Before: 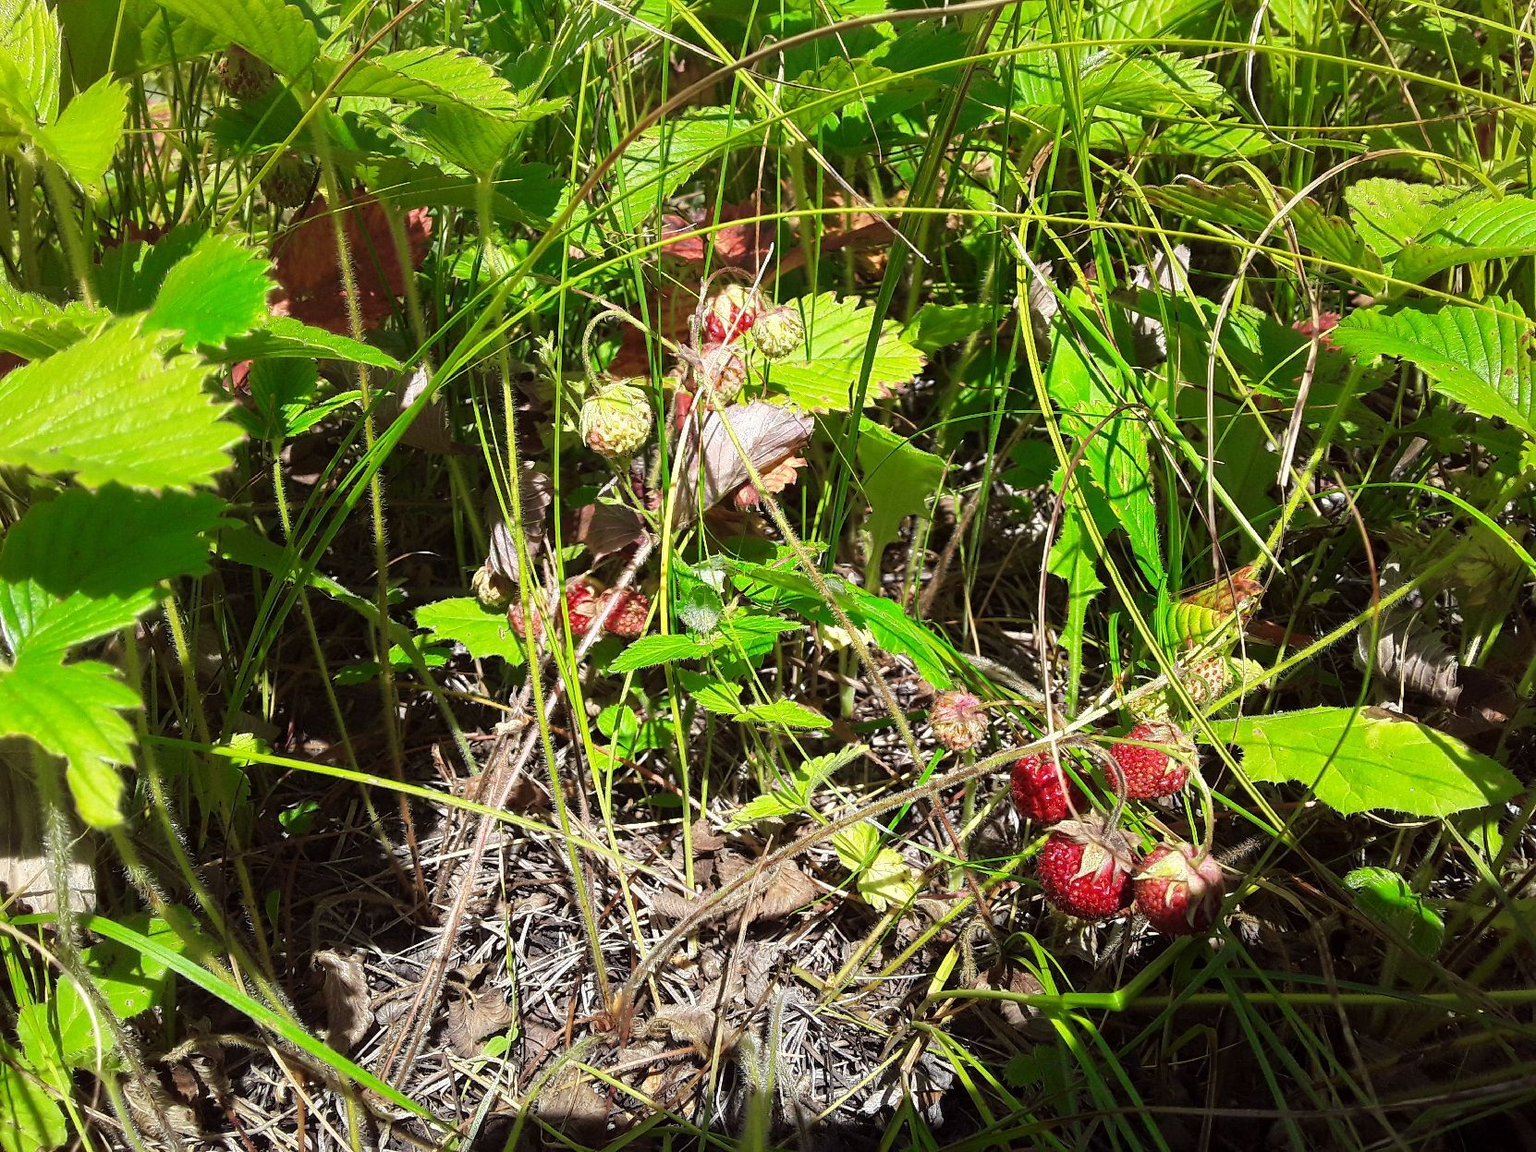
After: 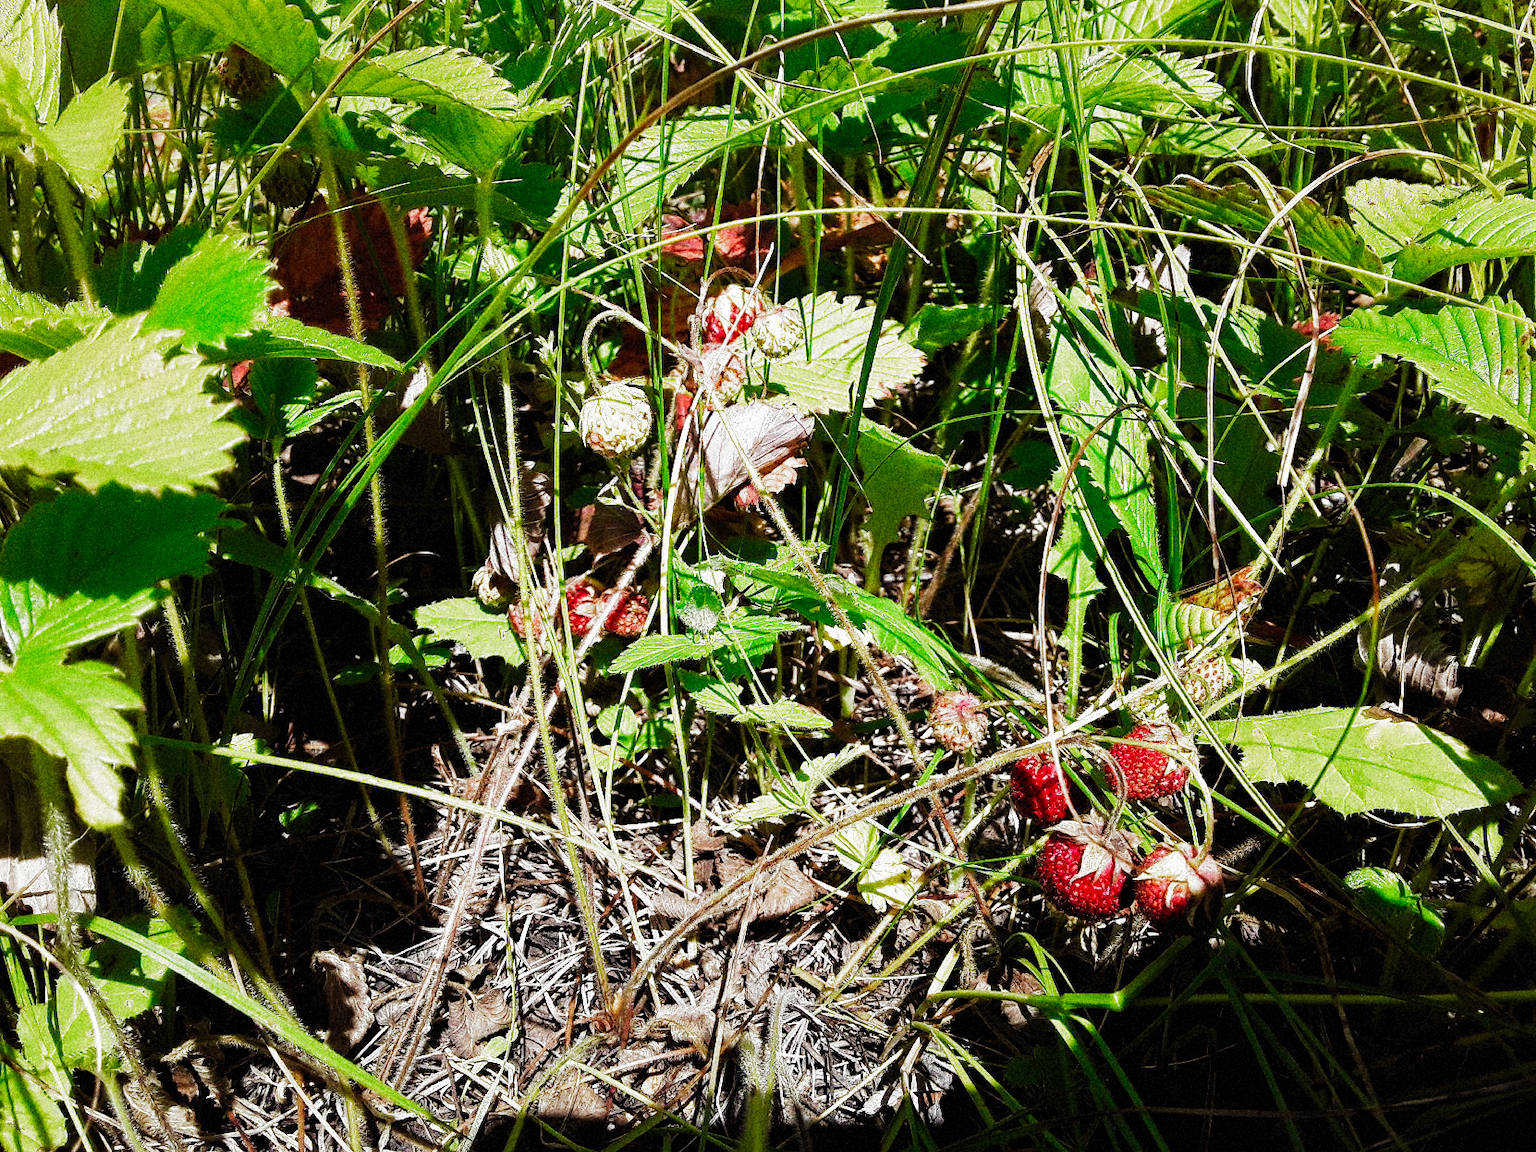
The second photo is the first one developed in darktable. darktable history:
grain: coarseness 14.49 ISO, strength 48.04%, mid-tones bias 35%
haze removal: compatibility mode true, adaptive false
filmic rgb: black relative exposure -6.43 EV, white relative exposure 2.43 EV, threshold 3 EV, hardness 5.27, latitude 0.1%, contrast 1.425, highlights saturation mix 2%, preserve chrominance no, color science v5 (2021), contrast in shadows safe, contrast in highlights safe, enable highlight reconstruction true
